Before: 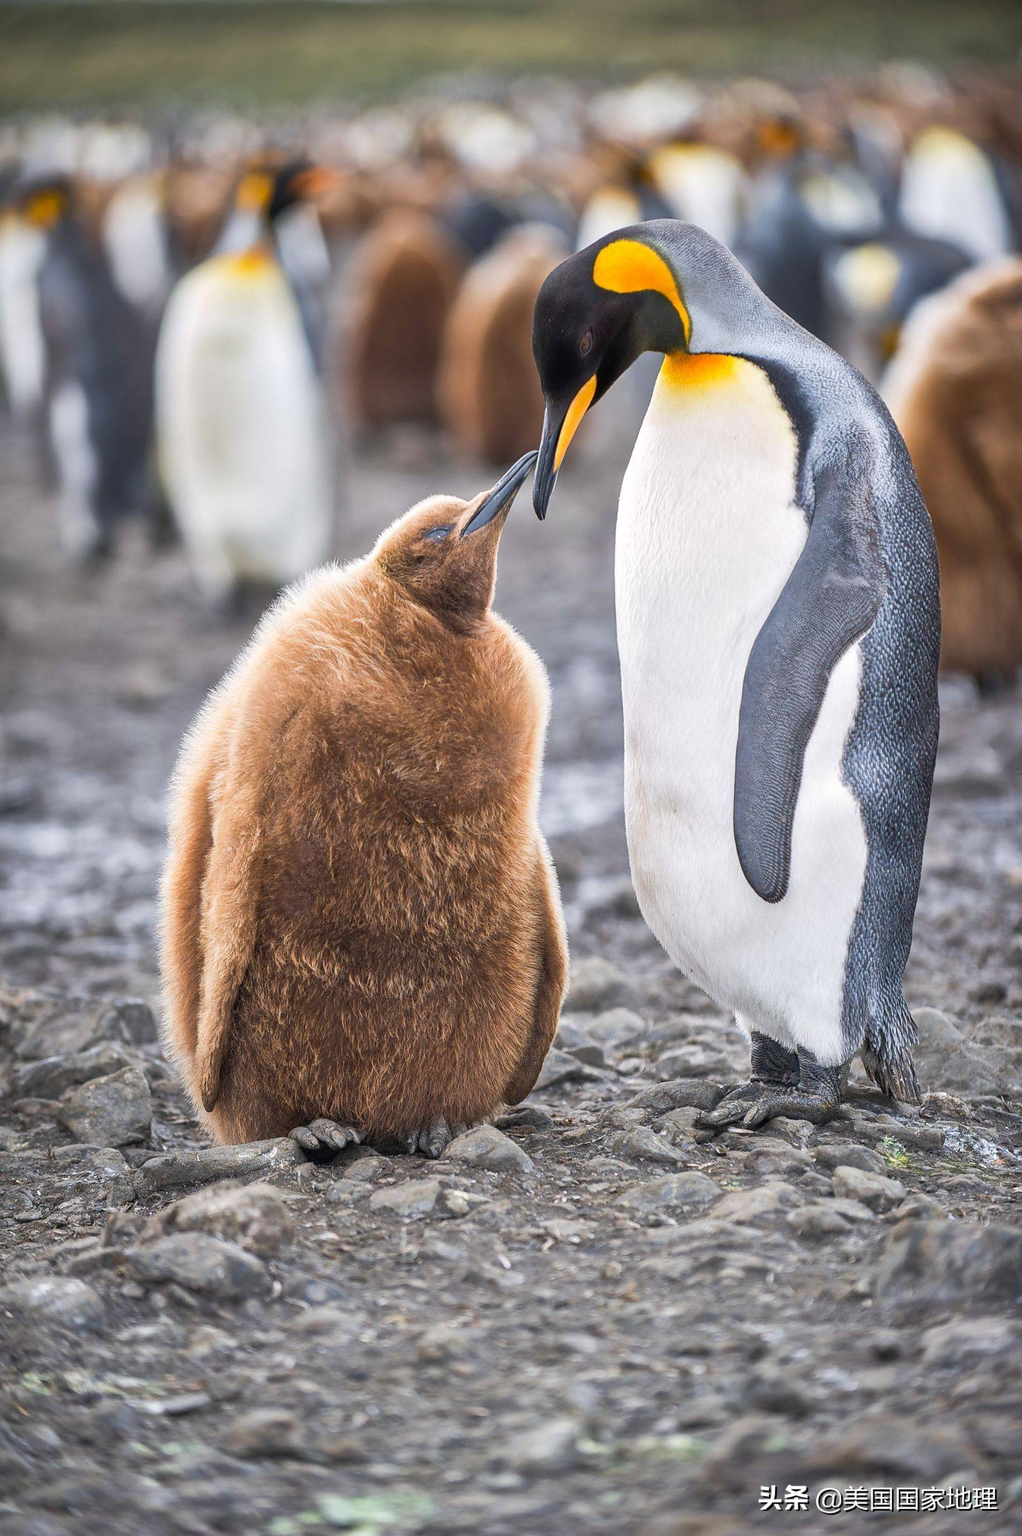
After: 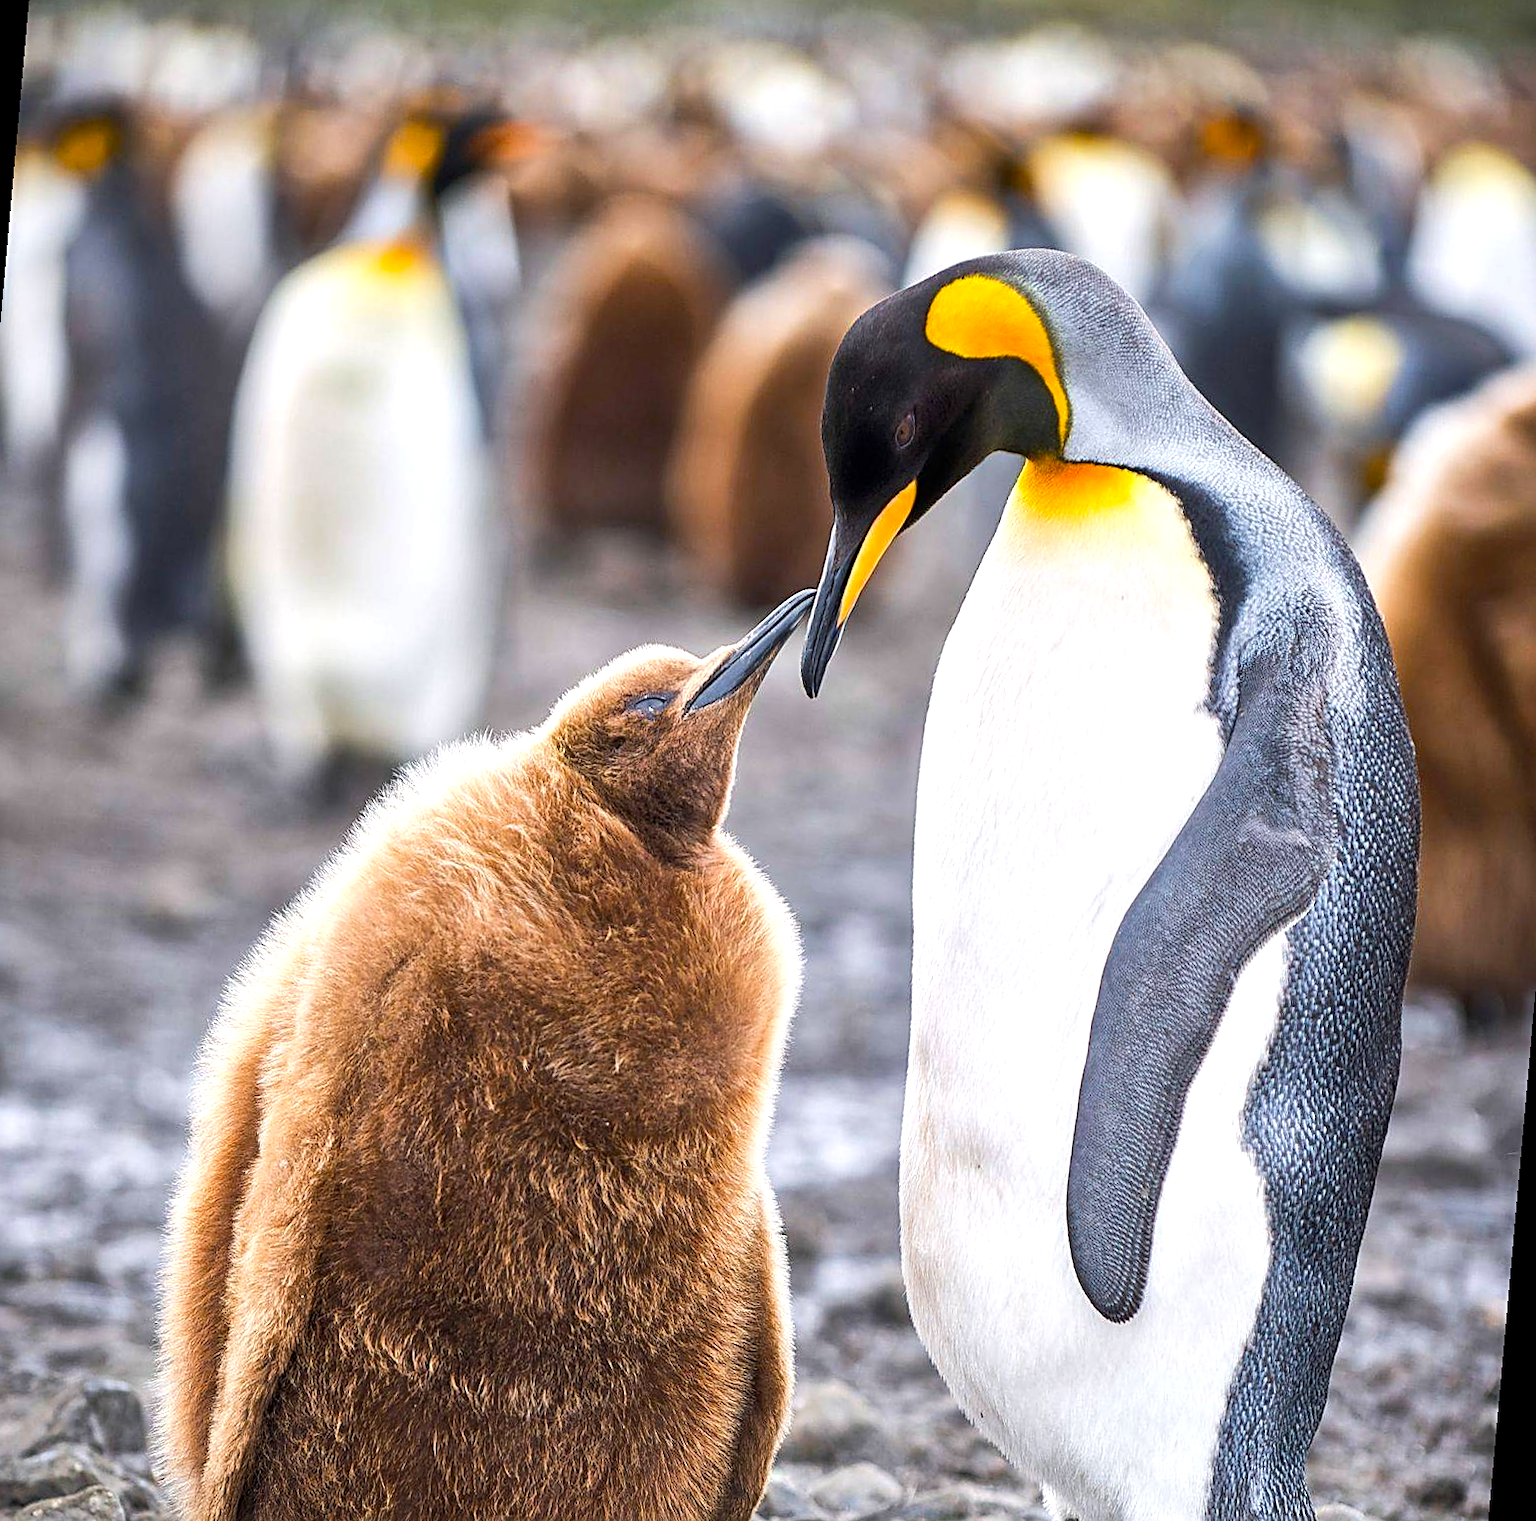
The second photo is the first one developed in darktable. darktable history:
local contrast: highlights 100%, shadows 100%, detail 120%, midtone range 0.2
sharpen: on, module defaults
crop and rotate: left 9.345%, top 7.22%, right 4.982%, bottom 32.331%
color balance rgb: linear chroma grading › shadows -8%, linear chroma grading › global chroma 10%, perceptual saturation grading › global saturation 2%, perceptual saturation grading › highlights -2%, perceptual saturation grading › mid-tones 4%, perceptual saturation grading › shadows 8%, perceptual brilliance grading › global brilliance 2%, perceptual brilliance grading › highlights -4%, global vibrance 16%, saturation formula JzAzBz (2021)
rotate and perspective: rotation 5.12°, automatic cropping off
tone equalizer: -8 EV -0.417 EV, -7 EV -0.389 EV, -6 EV -0.333 EV, -5 EV -0.222 EV, -3 EV 0.222 EV, -2 EV 0.333 EV, -1 EV 0.389 EV, +0 EV 0.417 EV, edges refinement/feathering 500, mask exposure compensation -1.57 EV, preserve details no
